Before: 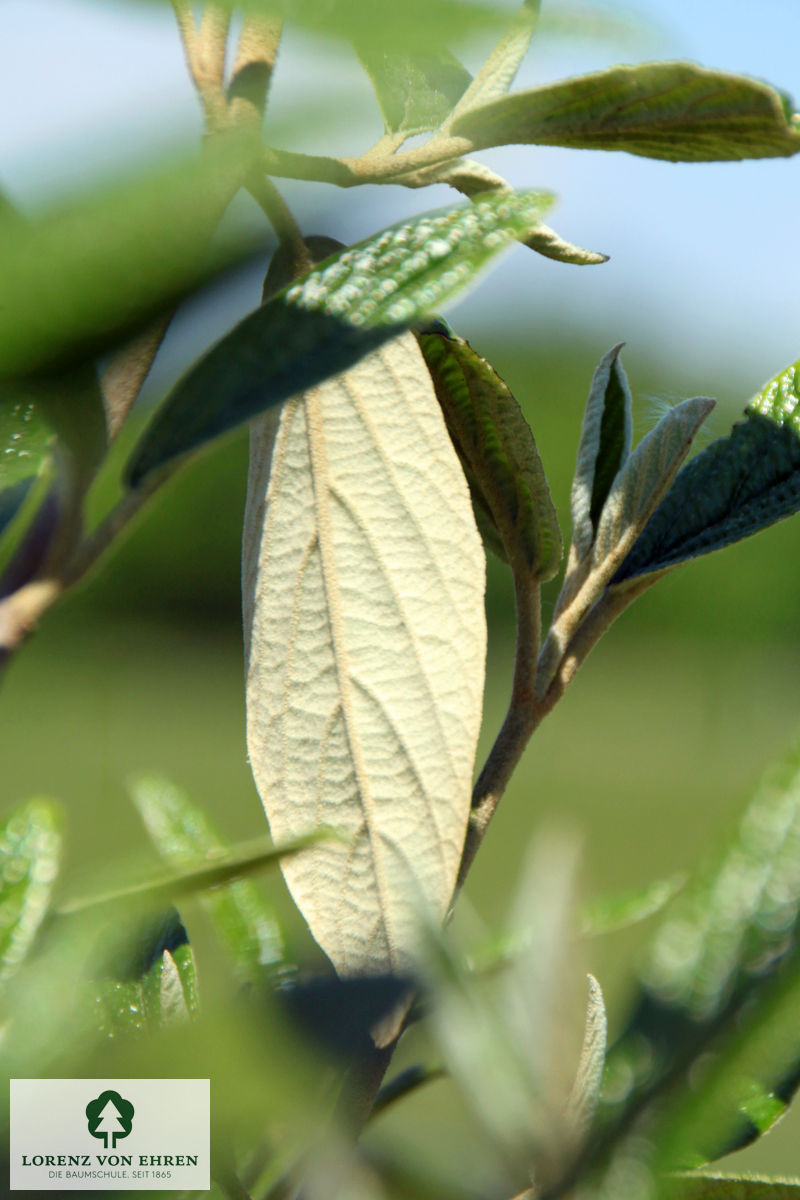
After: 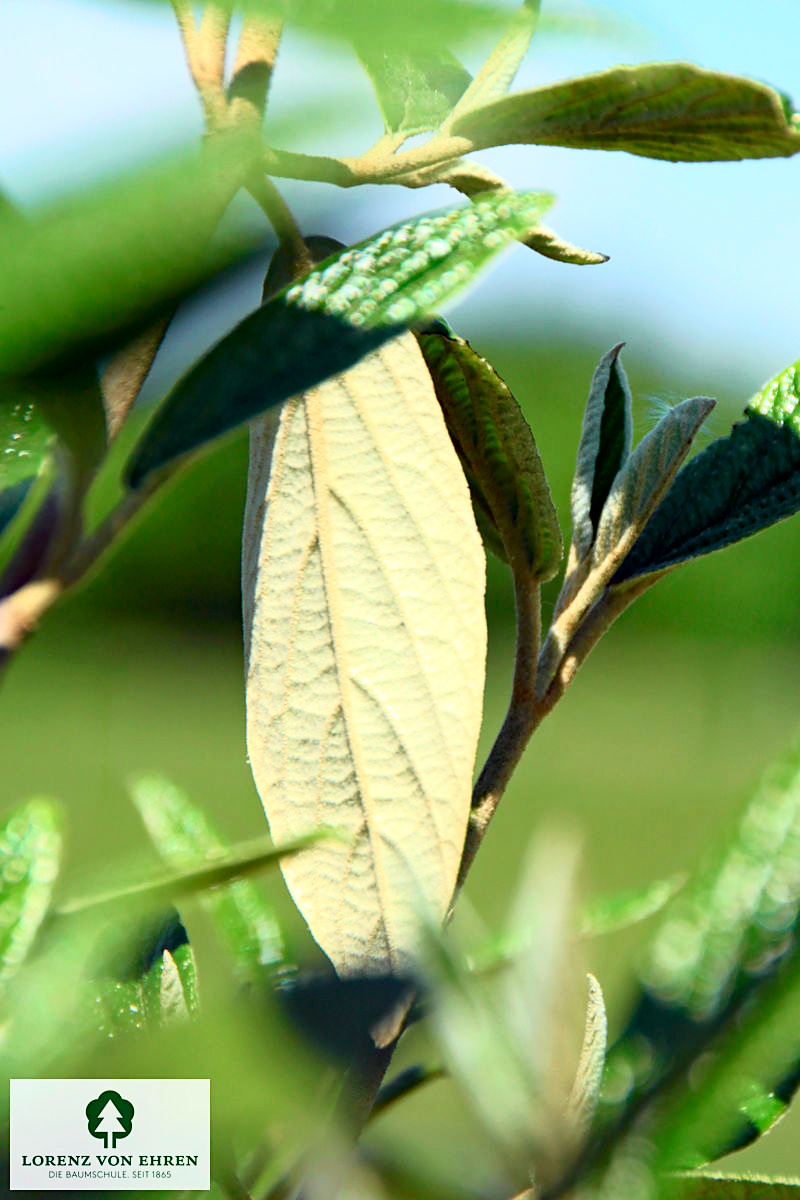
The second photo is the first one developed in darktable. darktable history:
sharpen: radius 1.864, amount 0.398, threshold 1.271
tone curve: curves: ch0 [(0, 0) (0.051, 0.027) (0.096, 0.071) (0.241, 0.247) (0.455, 0.52) (0.594, 0.692) (0.715, 0.845) (0.84, 0.936) (1, 1)]; ch1 [(0, 0) (0.1, 0.038) (0.318, 0.243) (0.399, 0.351) (0.478, 0.469) (0.499, 0.499) (0.534, 0.549) (0.565, 0.605) (0.601, 0.644) (0.666, 0.701) (1, 1)]; ch2 [(0, 0) (0.453, 0.45) (0.479, 0.483) (0.504, 0.499) (0.52, 0.508) (0.561, 0.573) (0.592, 0.617) (0.824, 0.815) (1, 1)], color space Lab, independent channels, preserve colors none
tone equalizer: on, module defaults
haze removal: compatibility mode true, adaptive false
